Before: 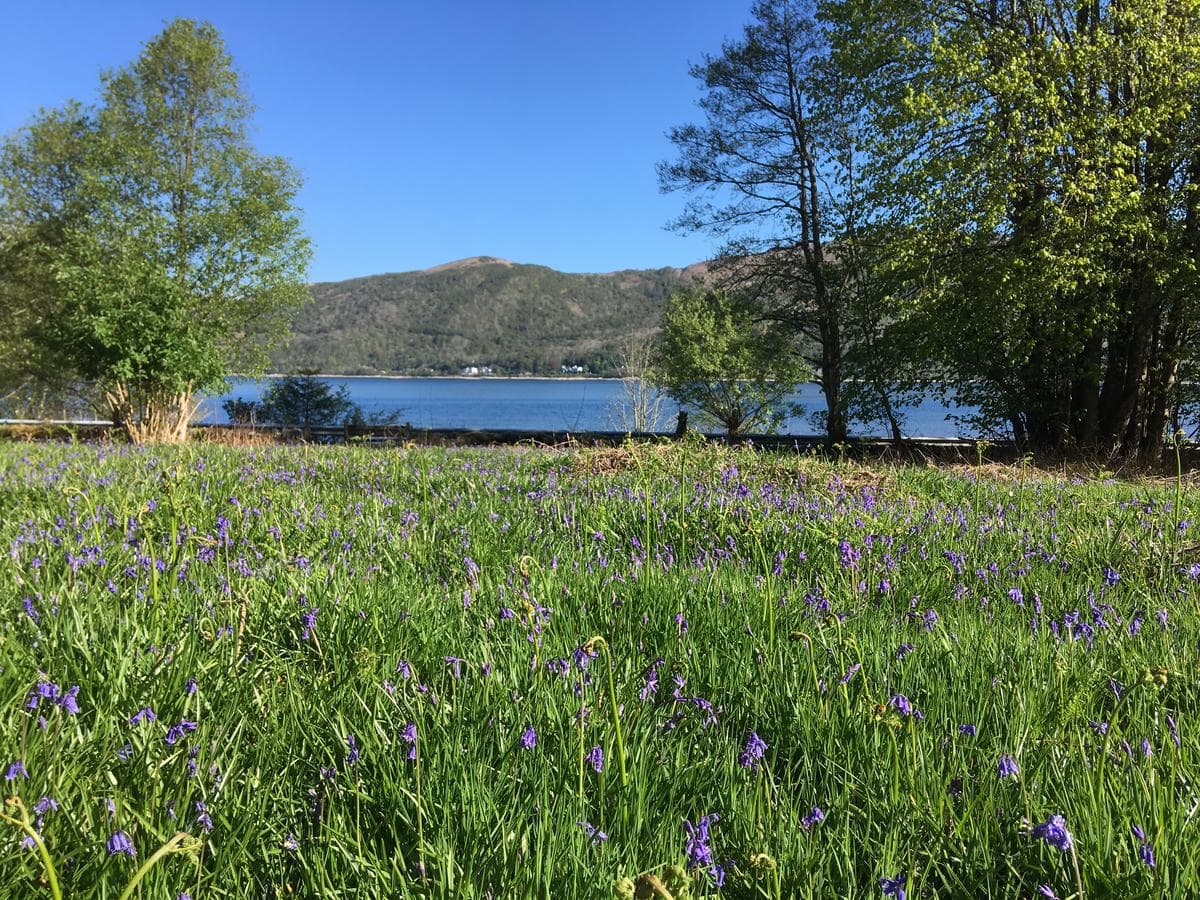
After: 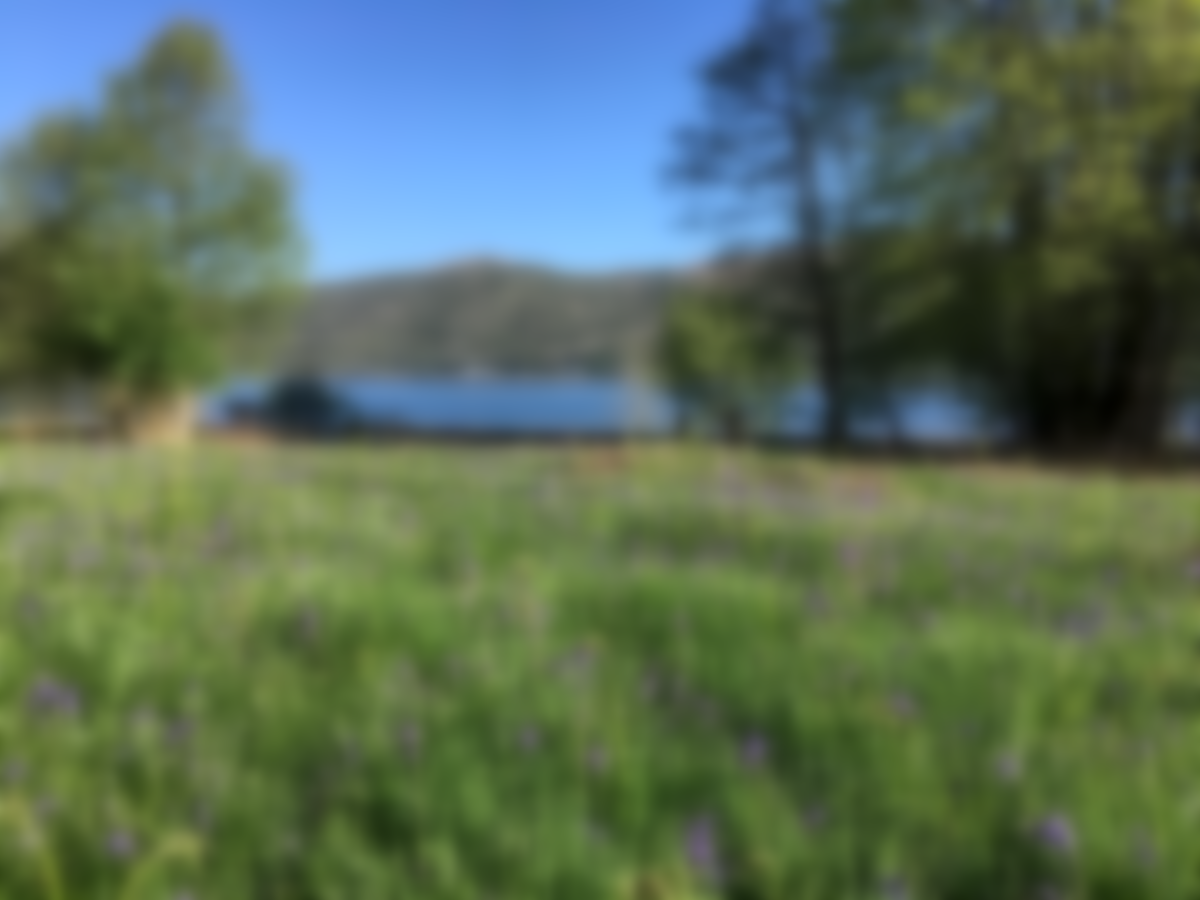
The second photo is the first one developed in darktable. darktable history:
lowpass: on, module defaults
sharpen: radius 1.4, amount 1.25, threshold 0.7
local contrast: on, module defaults
